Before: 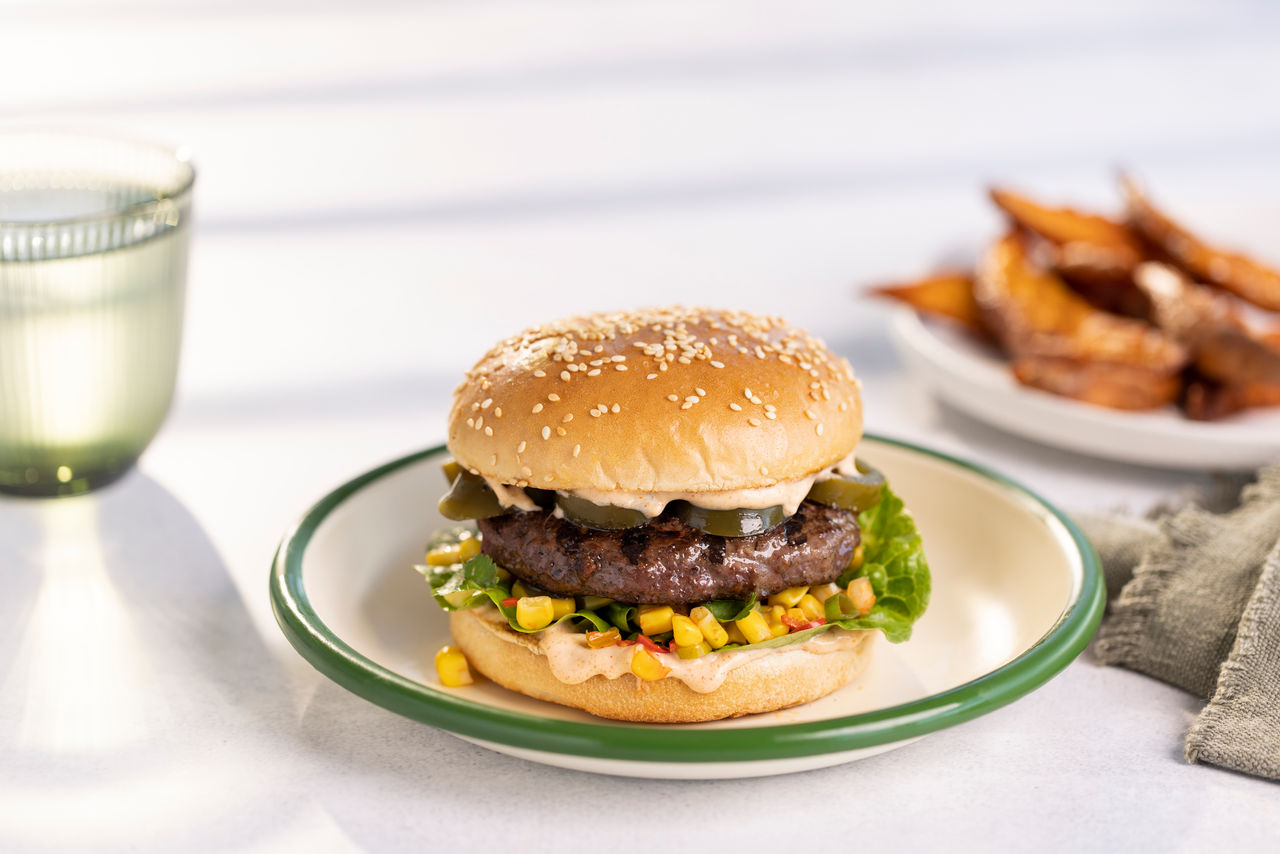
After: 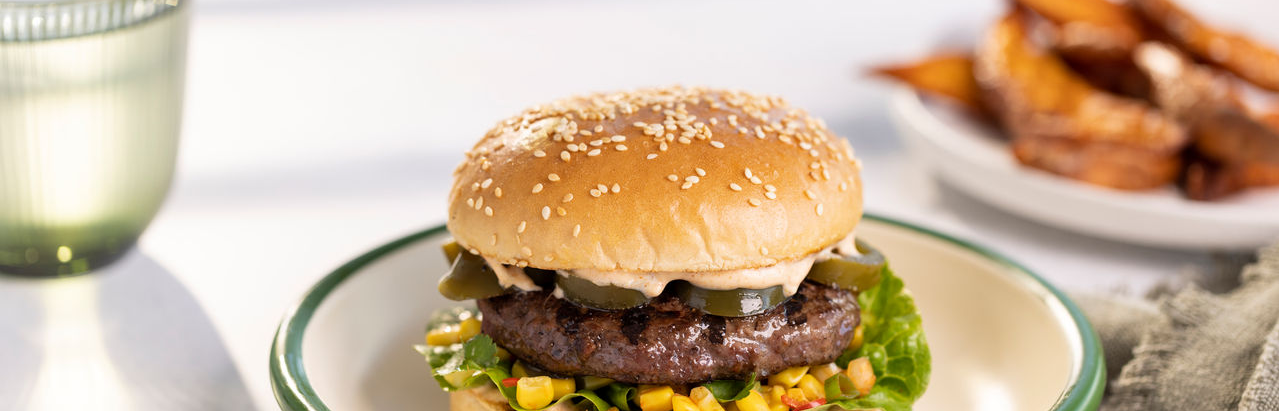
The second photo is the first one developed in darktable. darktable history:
crop and rotate: top 25.79%, bottom 26.031%
